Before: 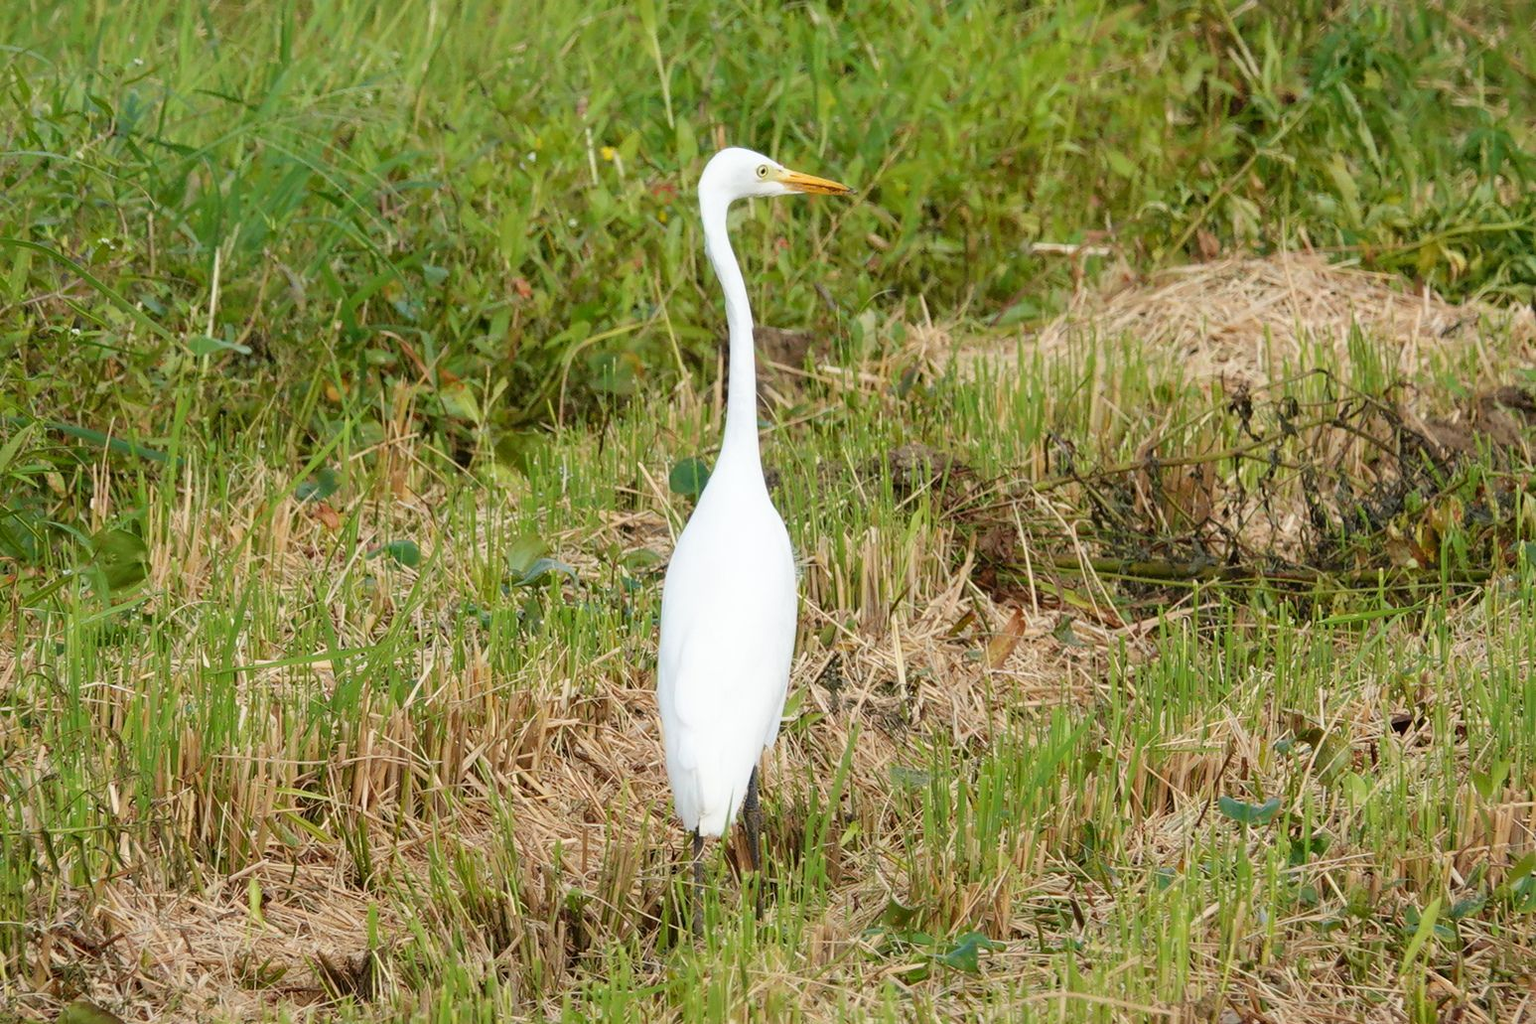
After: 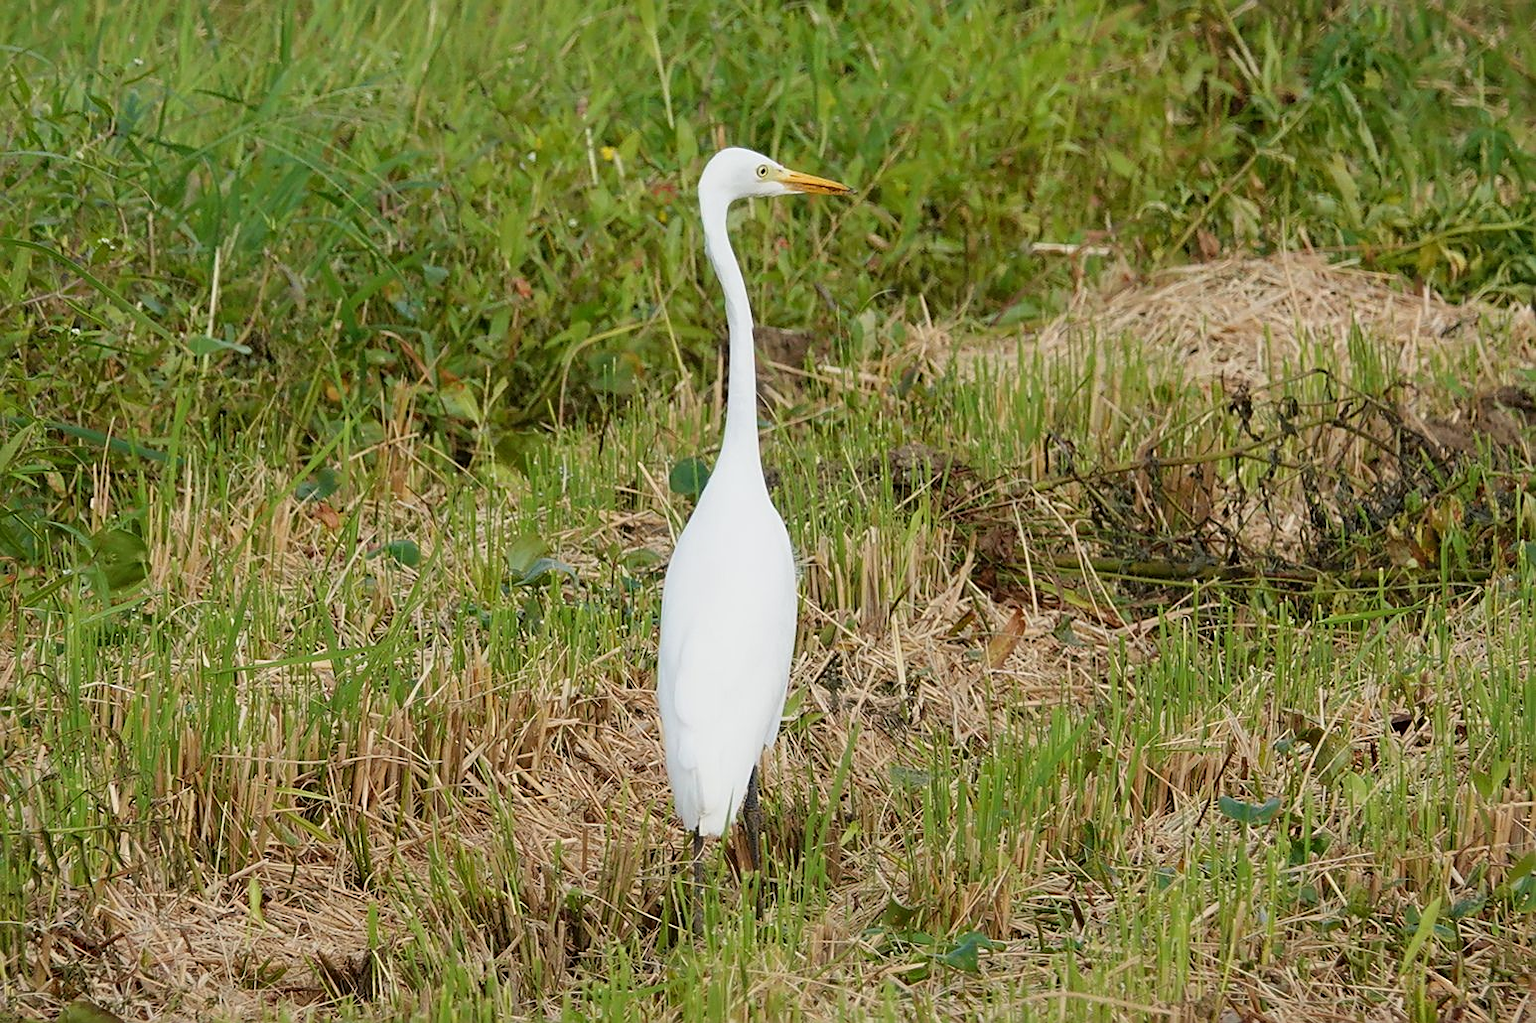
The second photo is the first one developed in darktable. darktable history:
exposure: exposure -0.257 EV, compensate highlight preservation false
sharpen: on, module defaults
